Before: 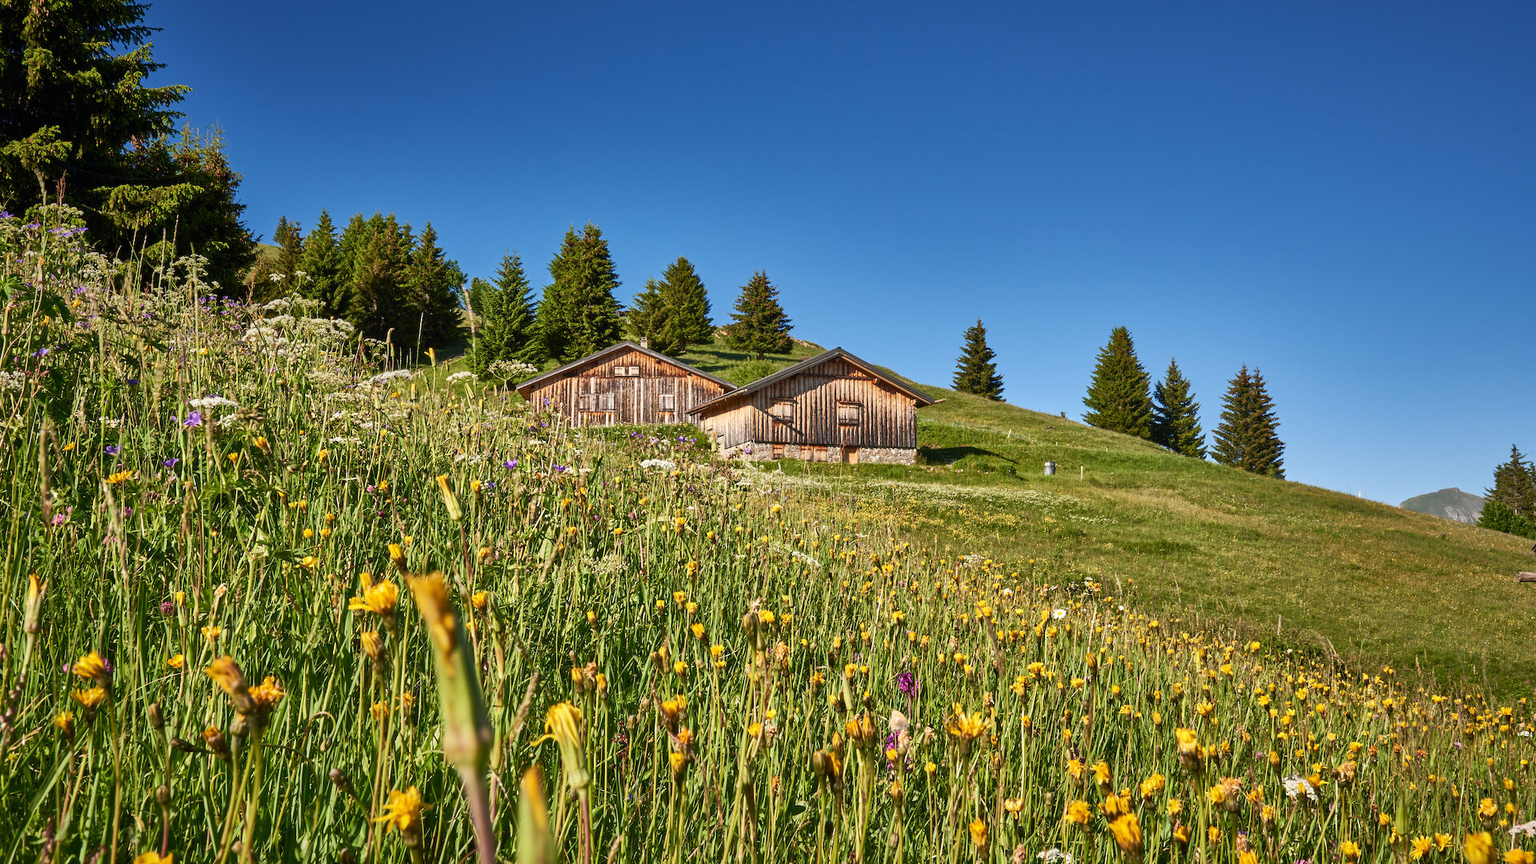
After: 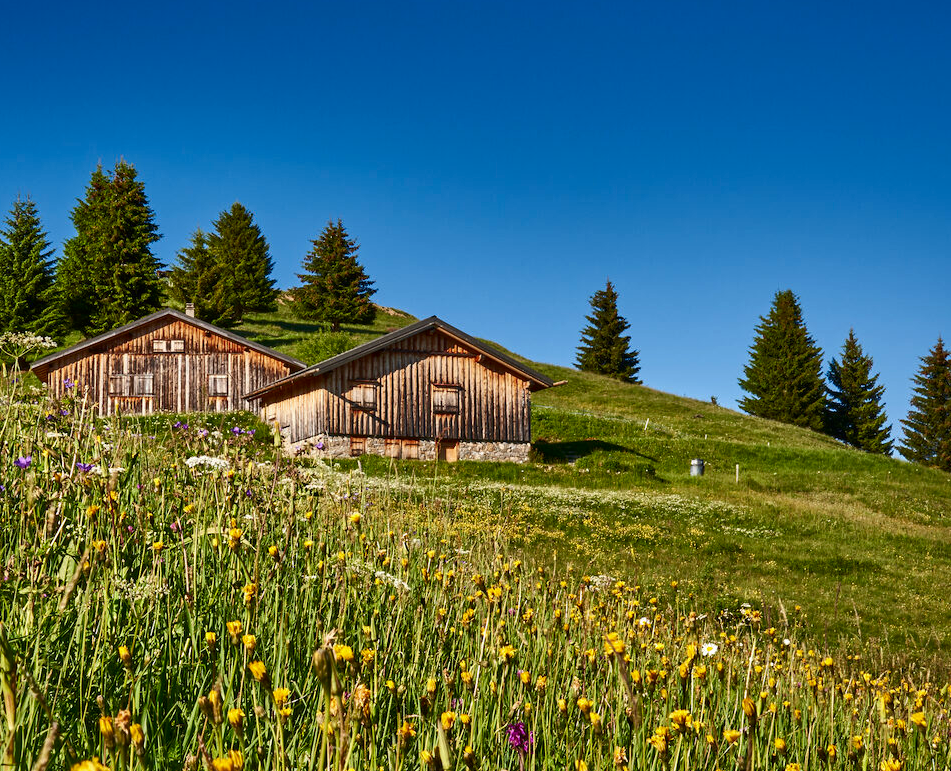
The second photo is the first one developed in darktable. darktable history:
contrast brightness saturation: contrast 0.07, brightness -0.14, saturation 0.11
crop: left 32.075%, top 10.976%, right 18.355%, bottom 17.596%
